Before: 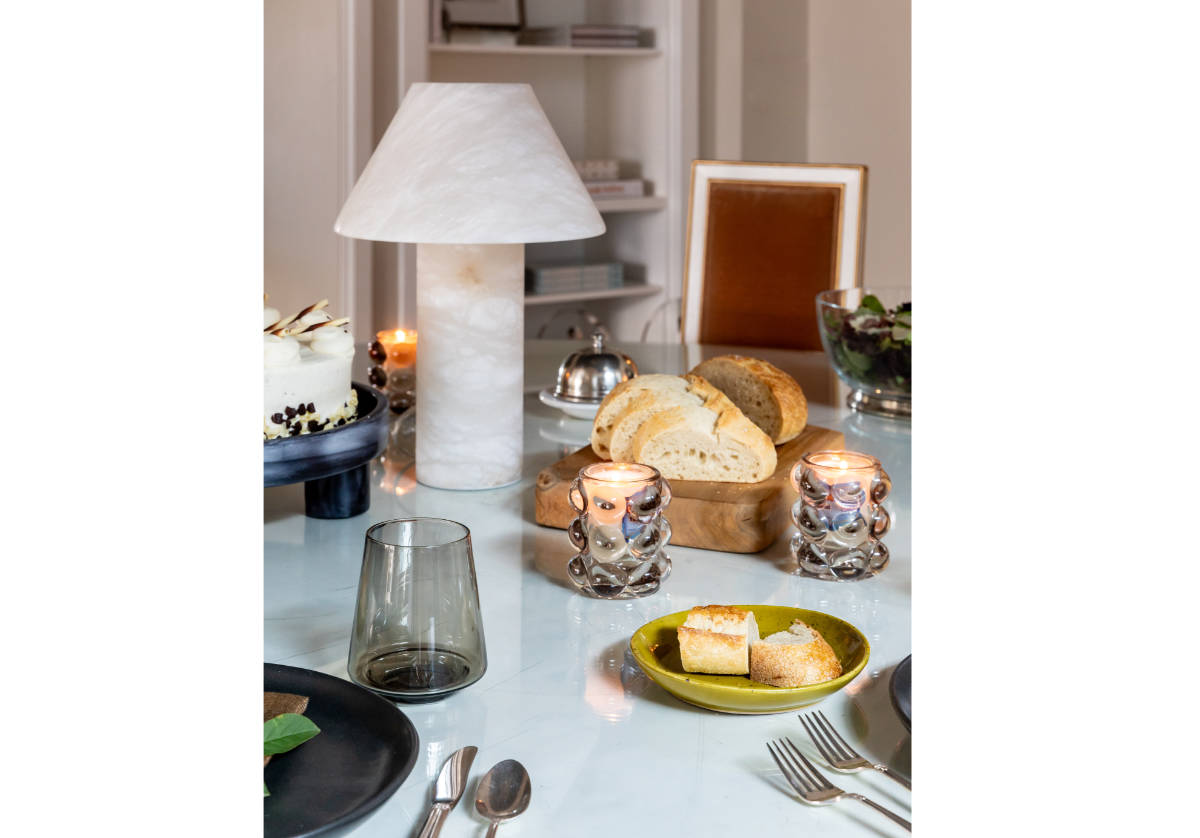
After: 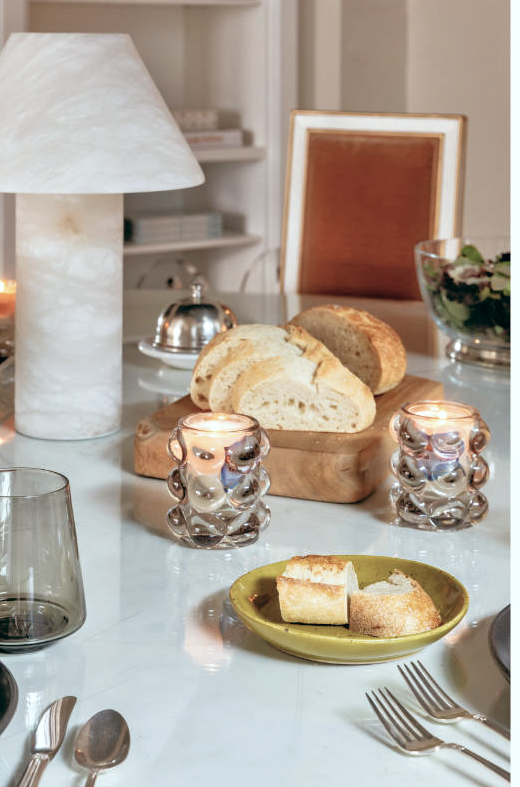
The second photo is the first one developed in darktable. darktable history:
crop: left 33.452%, top 6.025%, right 23.155%
tone equalizer: -7 EV 0.15 EV, -6 EV 0.6 EV, -5 EV 1.15 EV, -4 EV 1.33 EV, -3 EV 1.15 EV, -2 EV 0.6 EV, -1 EV 0.15 EV, mask exposure compensation -0.5 EV
color balance: lift [1, 0.994, 1.002, 1.006], gamma [0.957, 1.081, 1.016, 0.919], gain [0.97, 0.972, 1.01, 1.028], input saturation 91.06%, output saturation 79.8%
